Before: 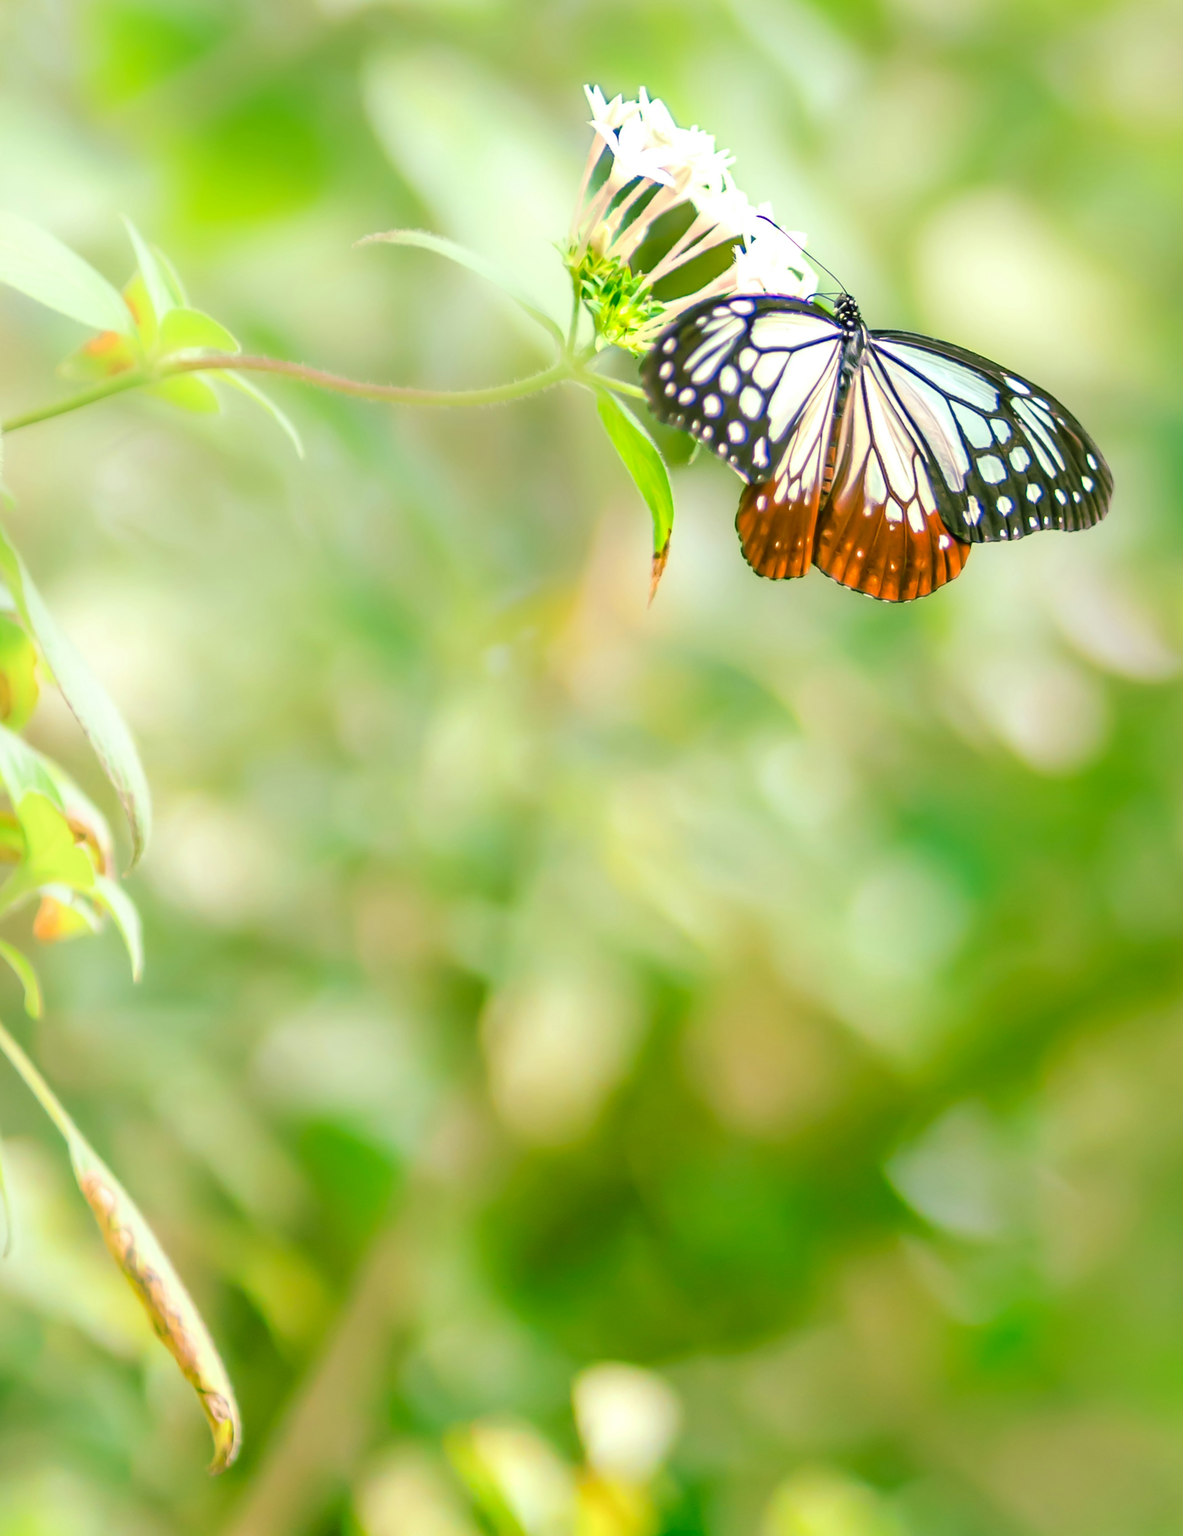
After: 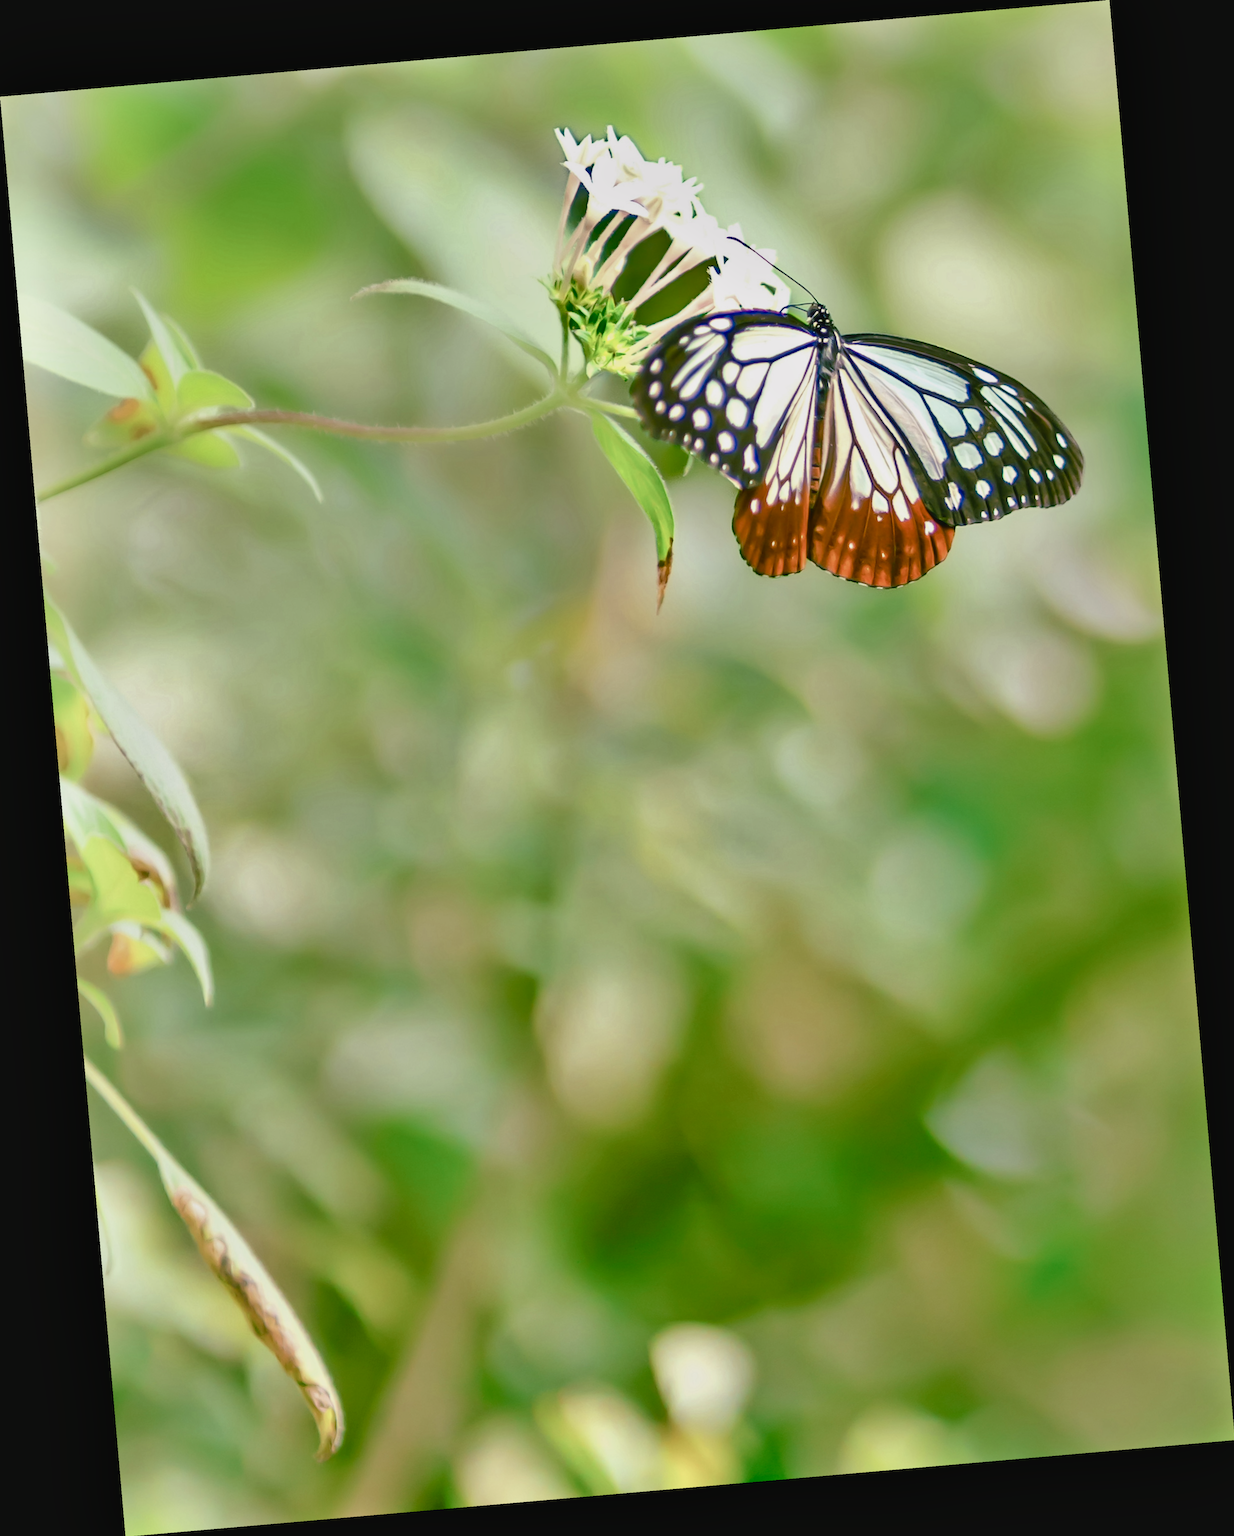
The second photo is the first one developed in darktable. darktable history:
shadows and highlights: radius 118.69, shadows 42.21, highlights -61.56, soften with gaussian
color balance rgb: shadows lift › luminance -10%, shadows lift › chroma 1%, shadows lift › hue 113°, power › luminance -15%, highlights gain › chroma 0.2%, highlights gain › hue 333°, global offset › luminance 0.5%, perceptual saturation grading › global saturation 20%, perceptual saturation grading › highlights -50%, perceptual saturation grading › shadows 25%, contrast -10%
rotate and perspective: rotation -4.98°, automatic cropping off
